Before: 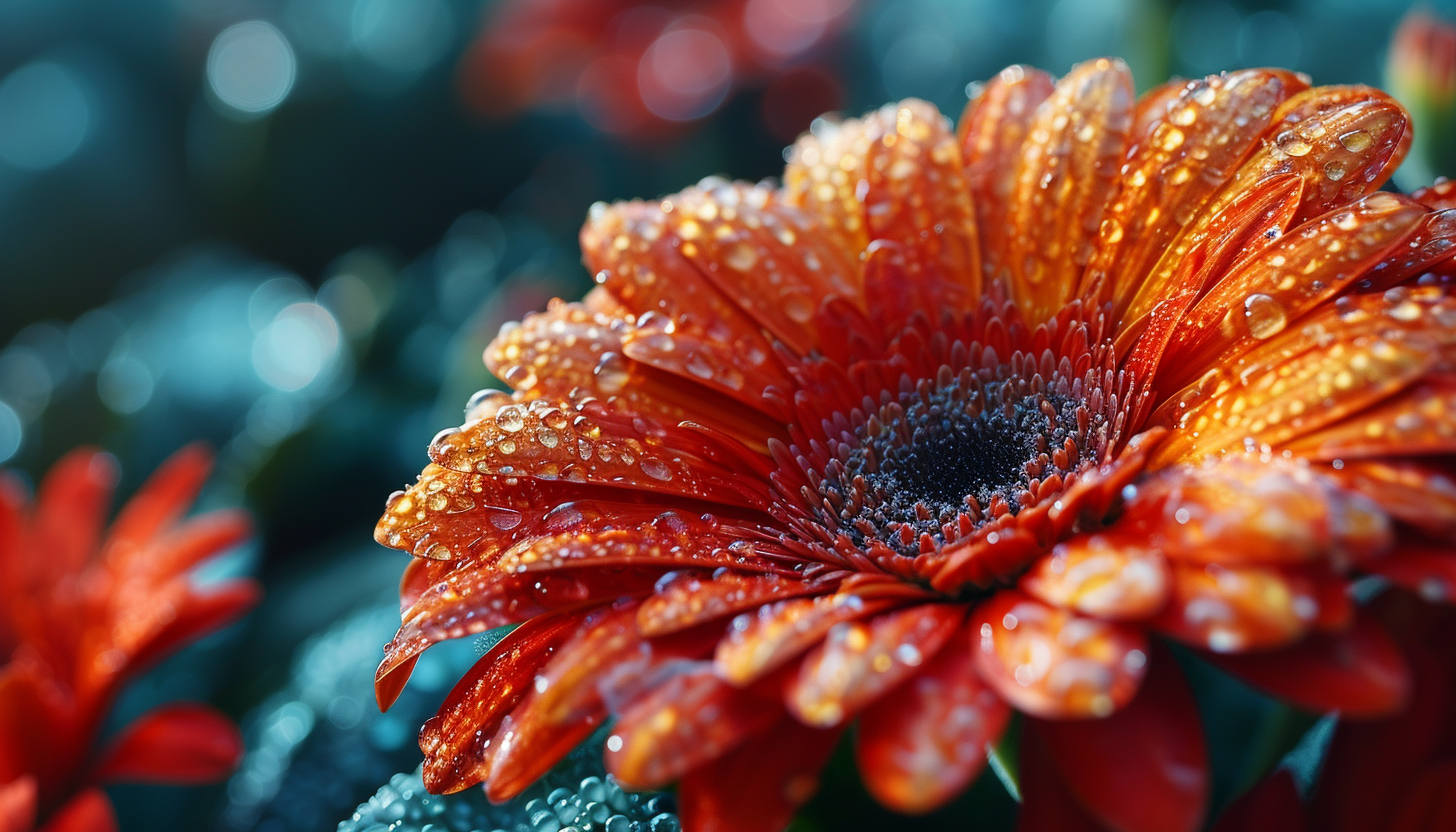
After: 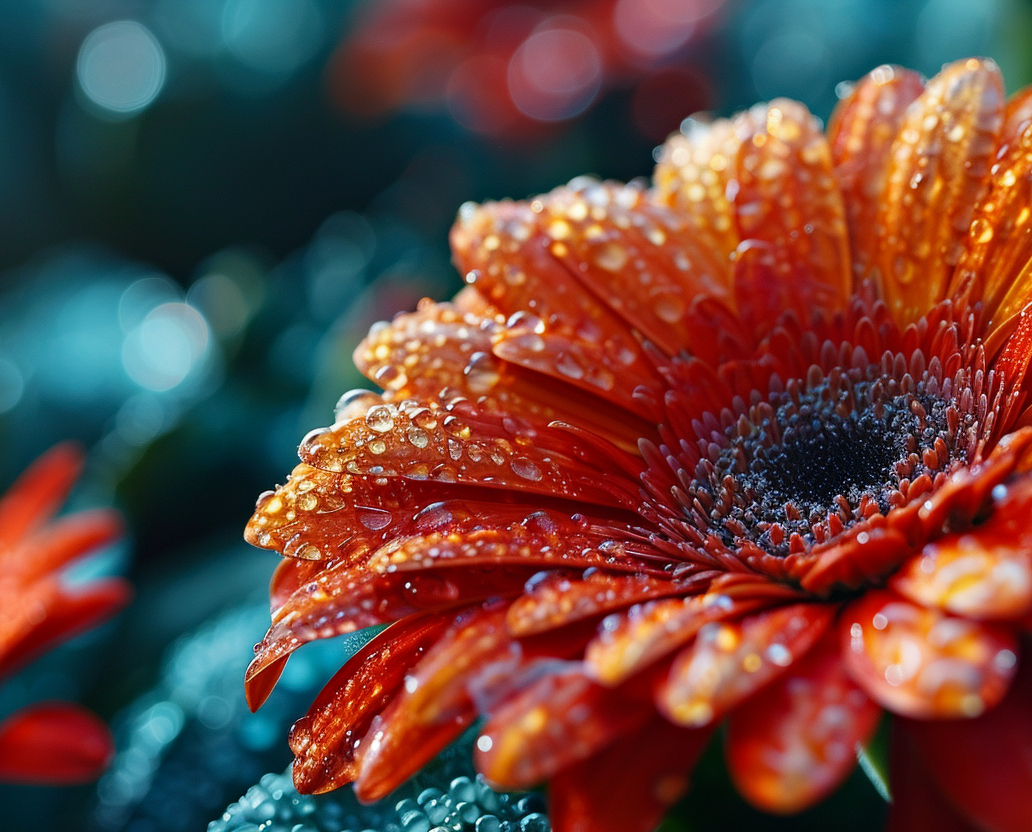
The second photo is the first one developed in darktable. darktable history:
crop and rotate: left 8.945%, right 20.113%
color correction: highlights b* 0.05, saturation 0.989
haze removal: on, module defaults
